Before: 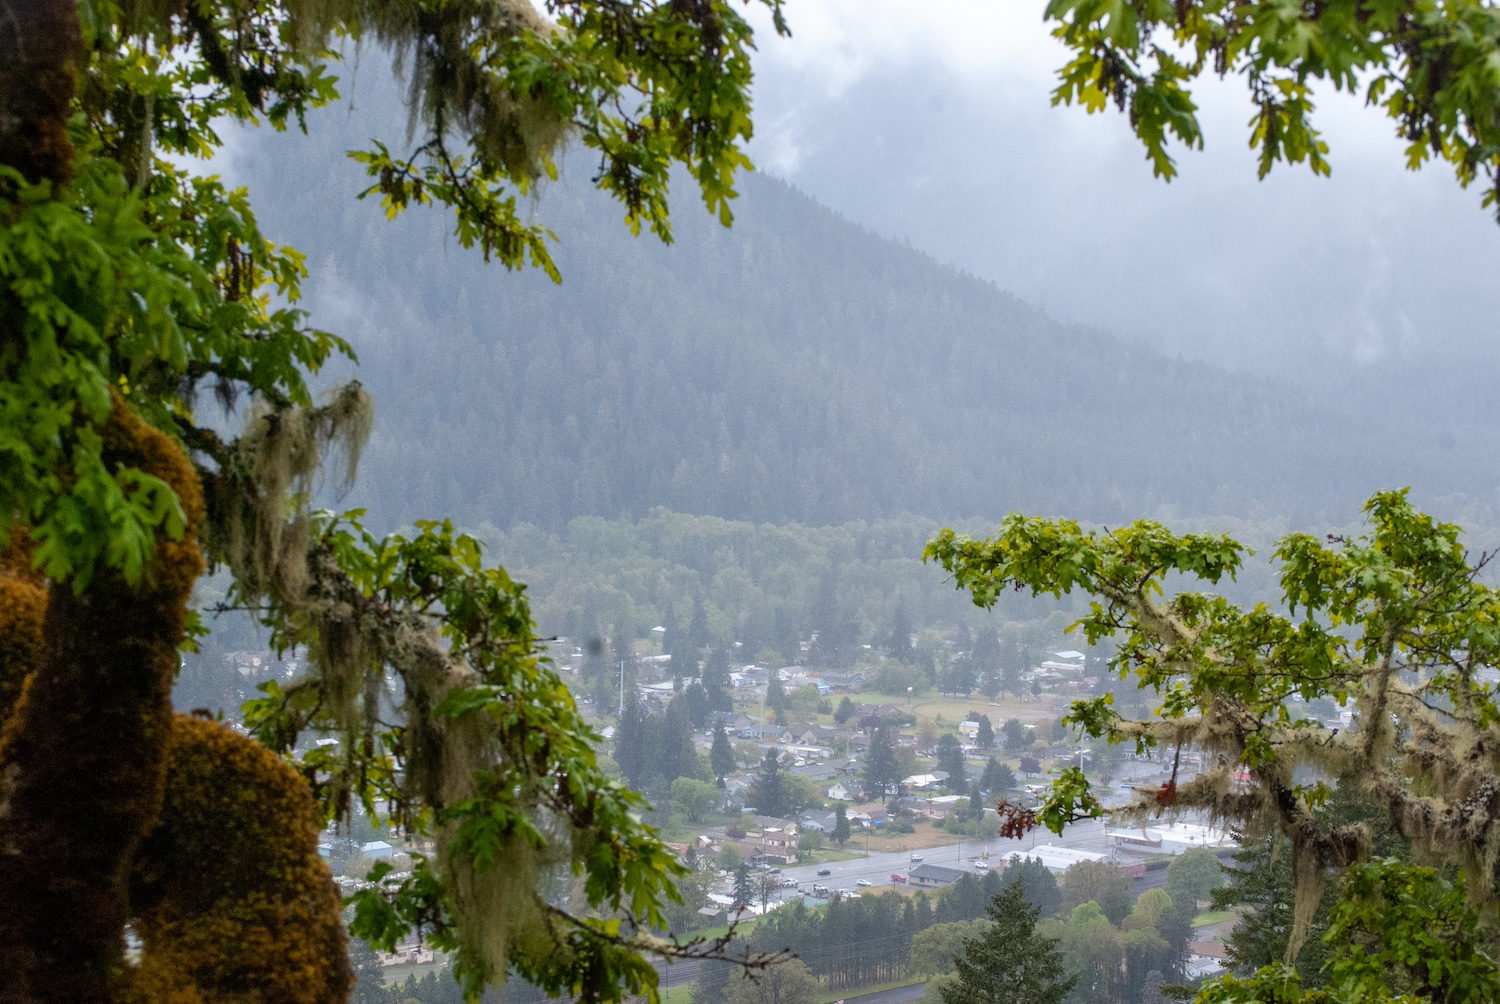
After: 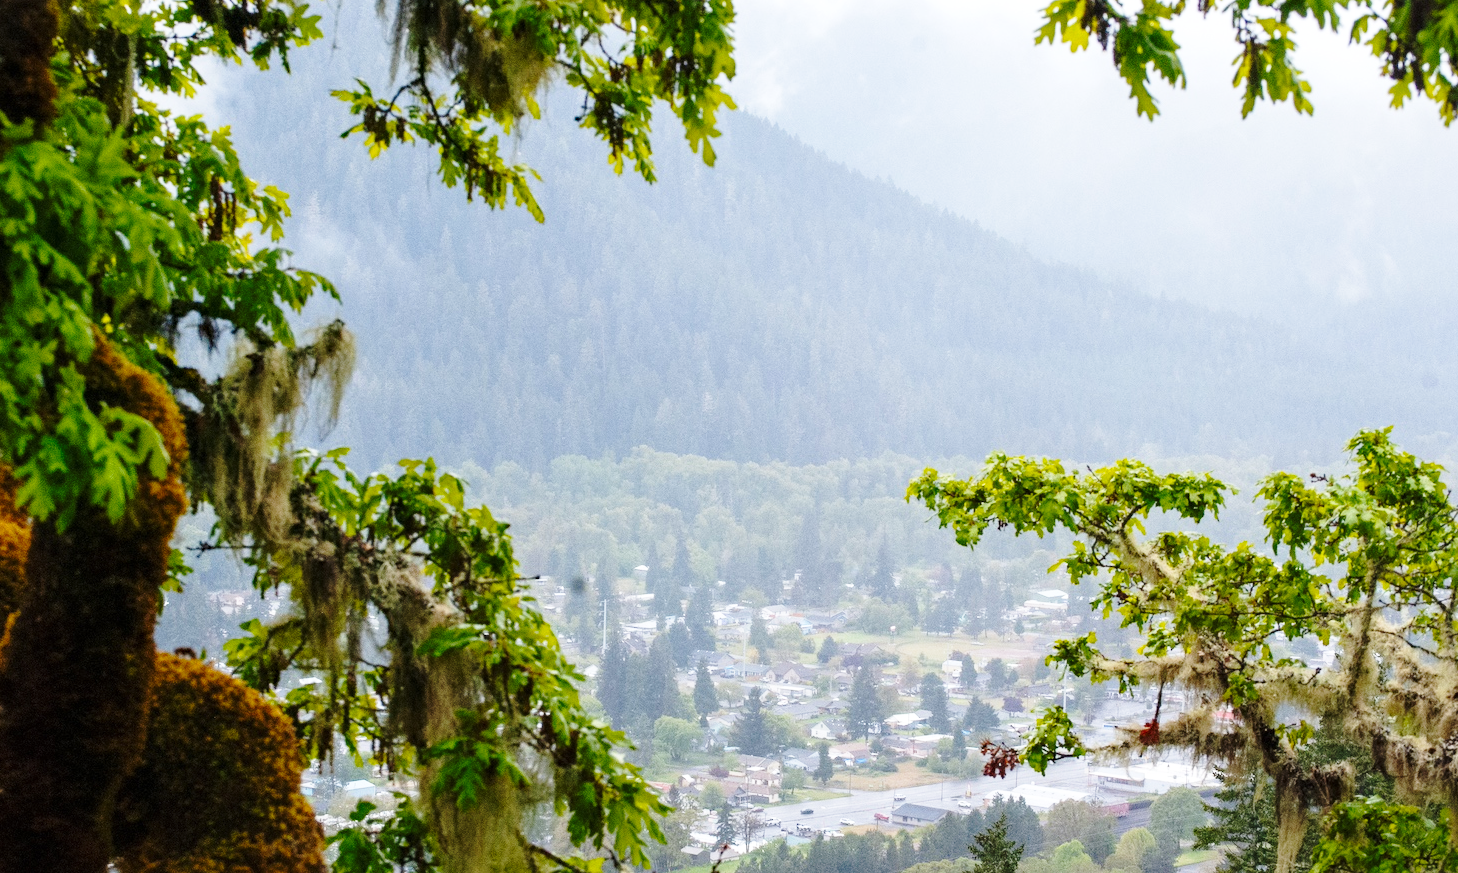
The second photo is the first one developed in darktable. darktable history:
haze removal: compatibility mode true, adaptive false
base curve: curves: ch0 [(0, 0) (0.032, 0.037) (0.105, 0.228) (0.435, 0.76) (0.856, 0.983) (1, 1)], preserve colors none
crop: left 1.178%, top 6.17%, right 1.558%, bottom 6.828%
